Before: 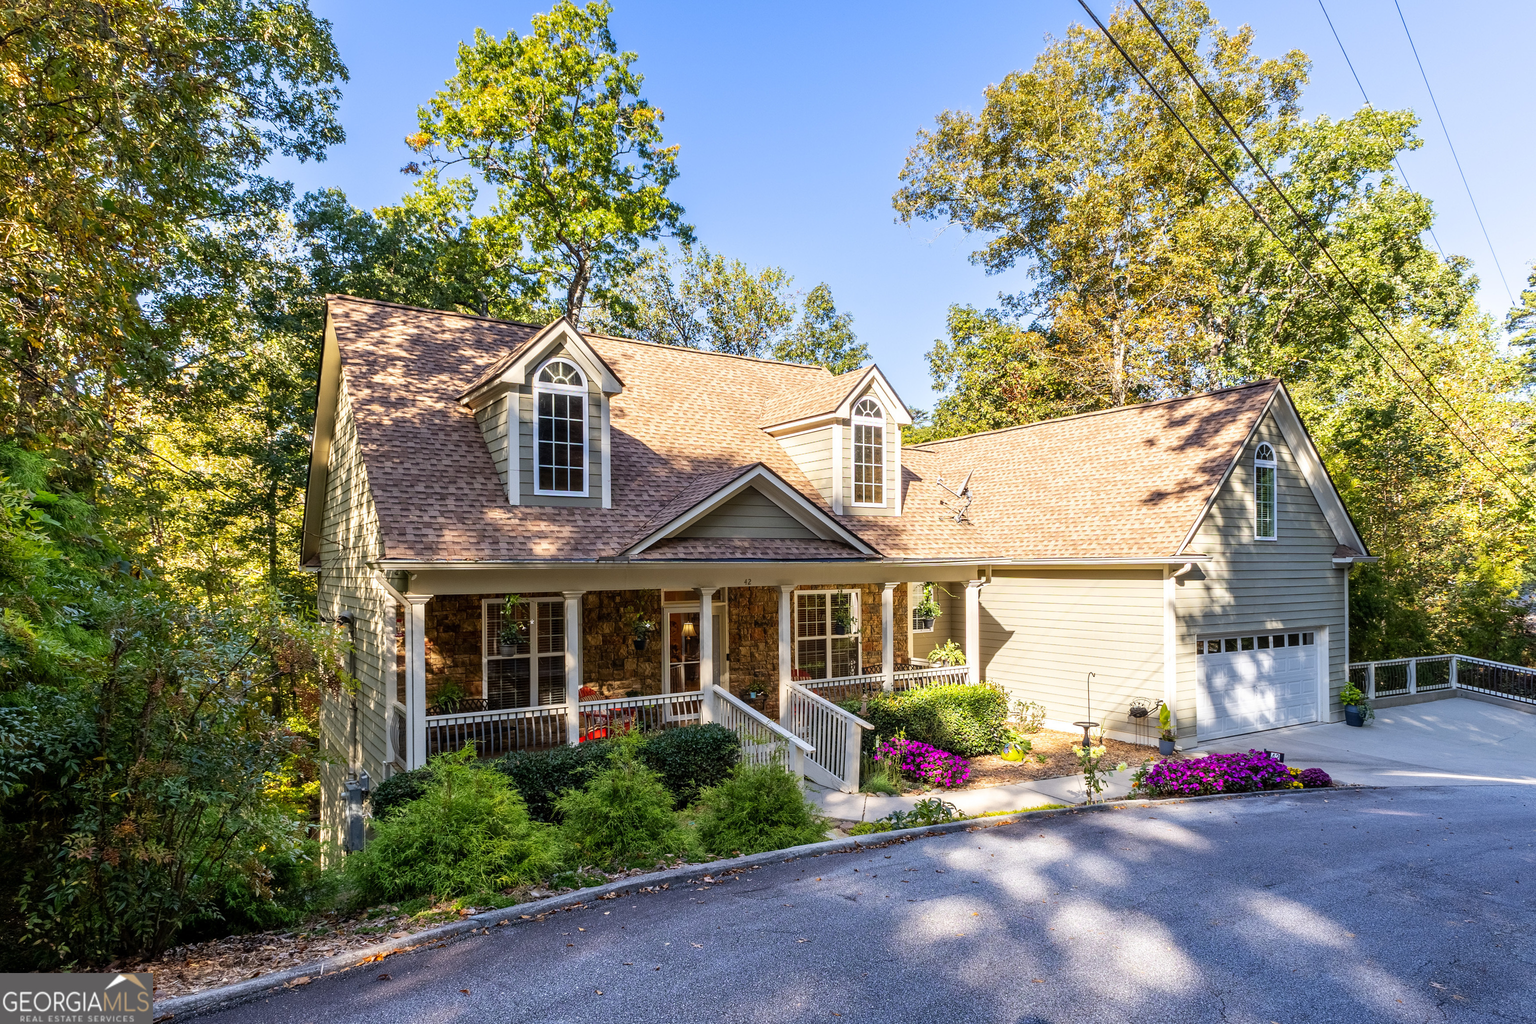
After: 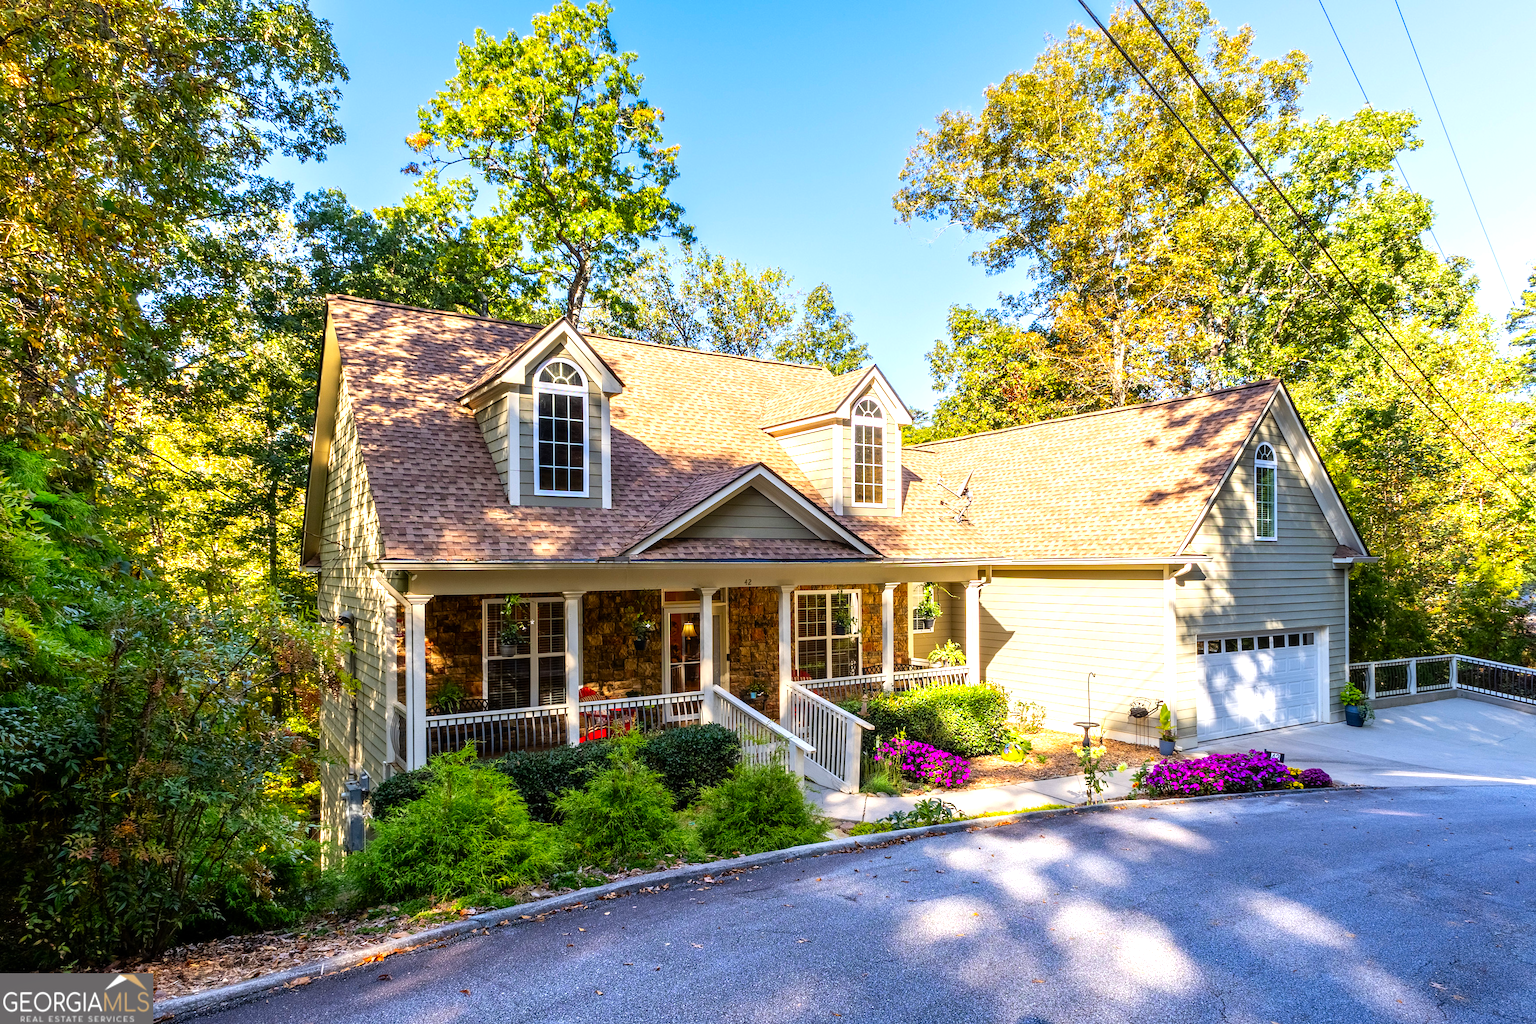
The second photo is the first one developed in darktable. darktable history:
tone equalizer: -8 EV -0.416 EV, -7 EV -0.385 EV, -6 EV -0.321 EV, -5 EV -0.218 EV, -3 EV 0.233 EV, -2 EV 0.323 EV, -1 EV 0.402 EV, +0 EV 0.41 EV
color correction: highlights b* 0.02, saturation 1.35
